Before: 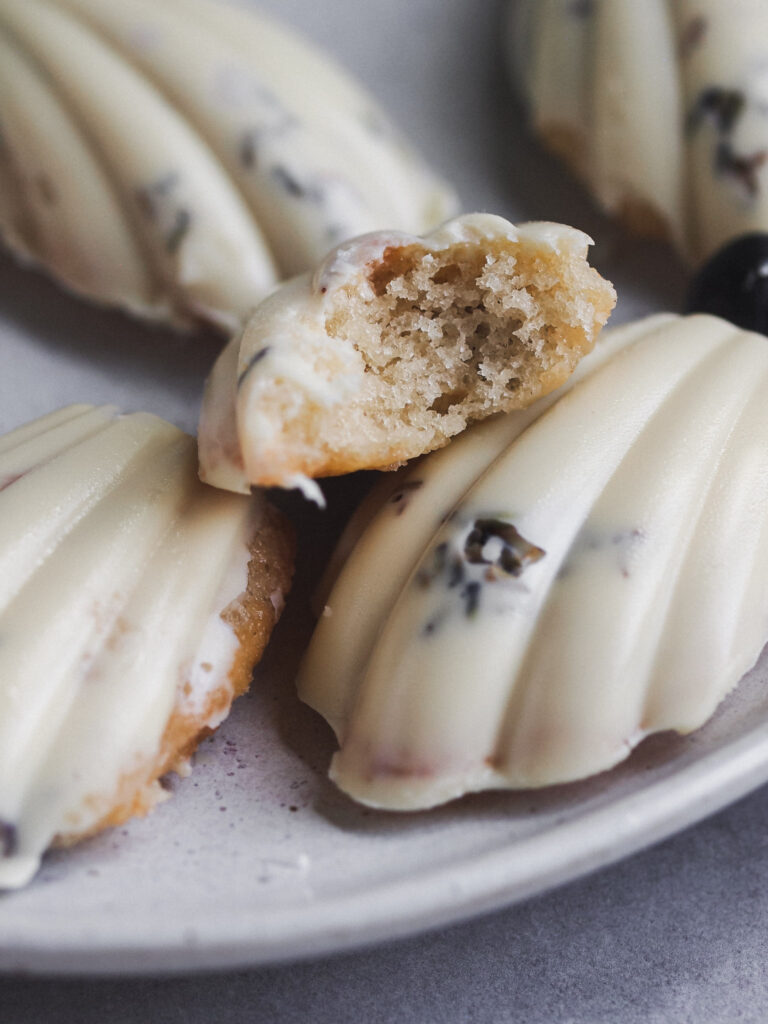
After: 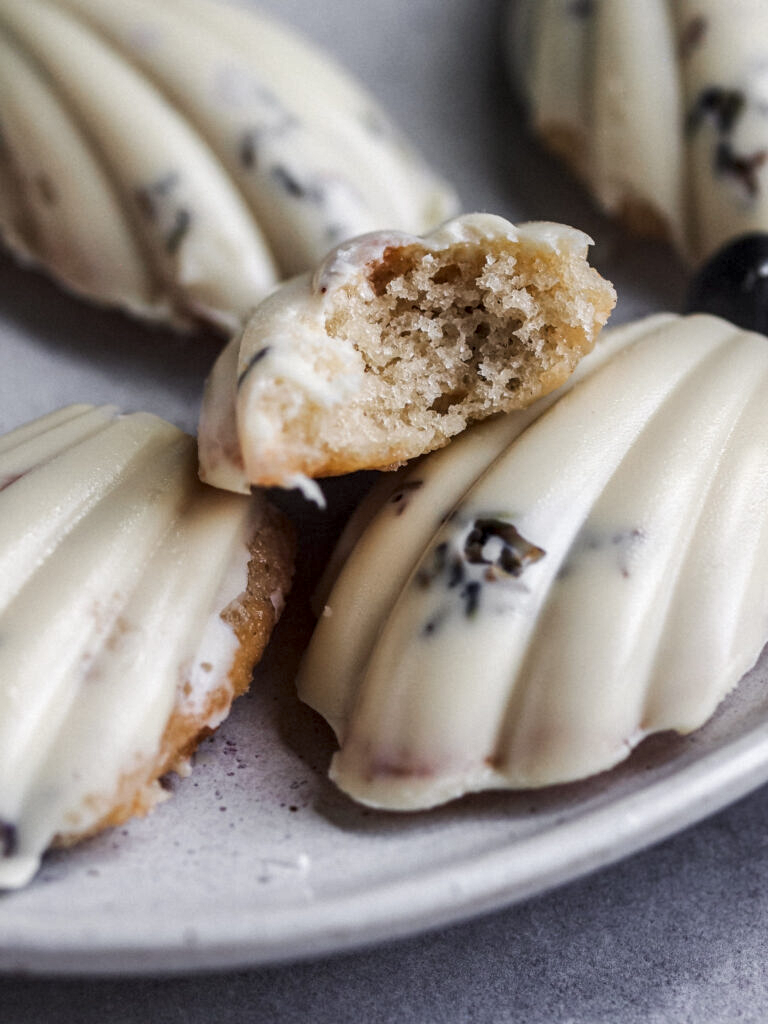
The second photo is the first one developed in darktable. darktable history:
local contrast: highlights 20%, detail 150%
